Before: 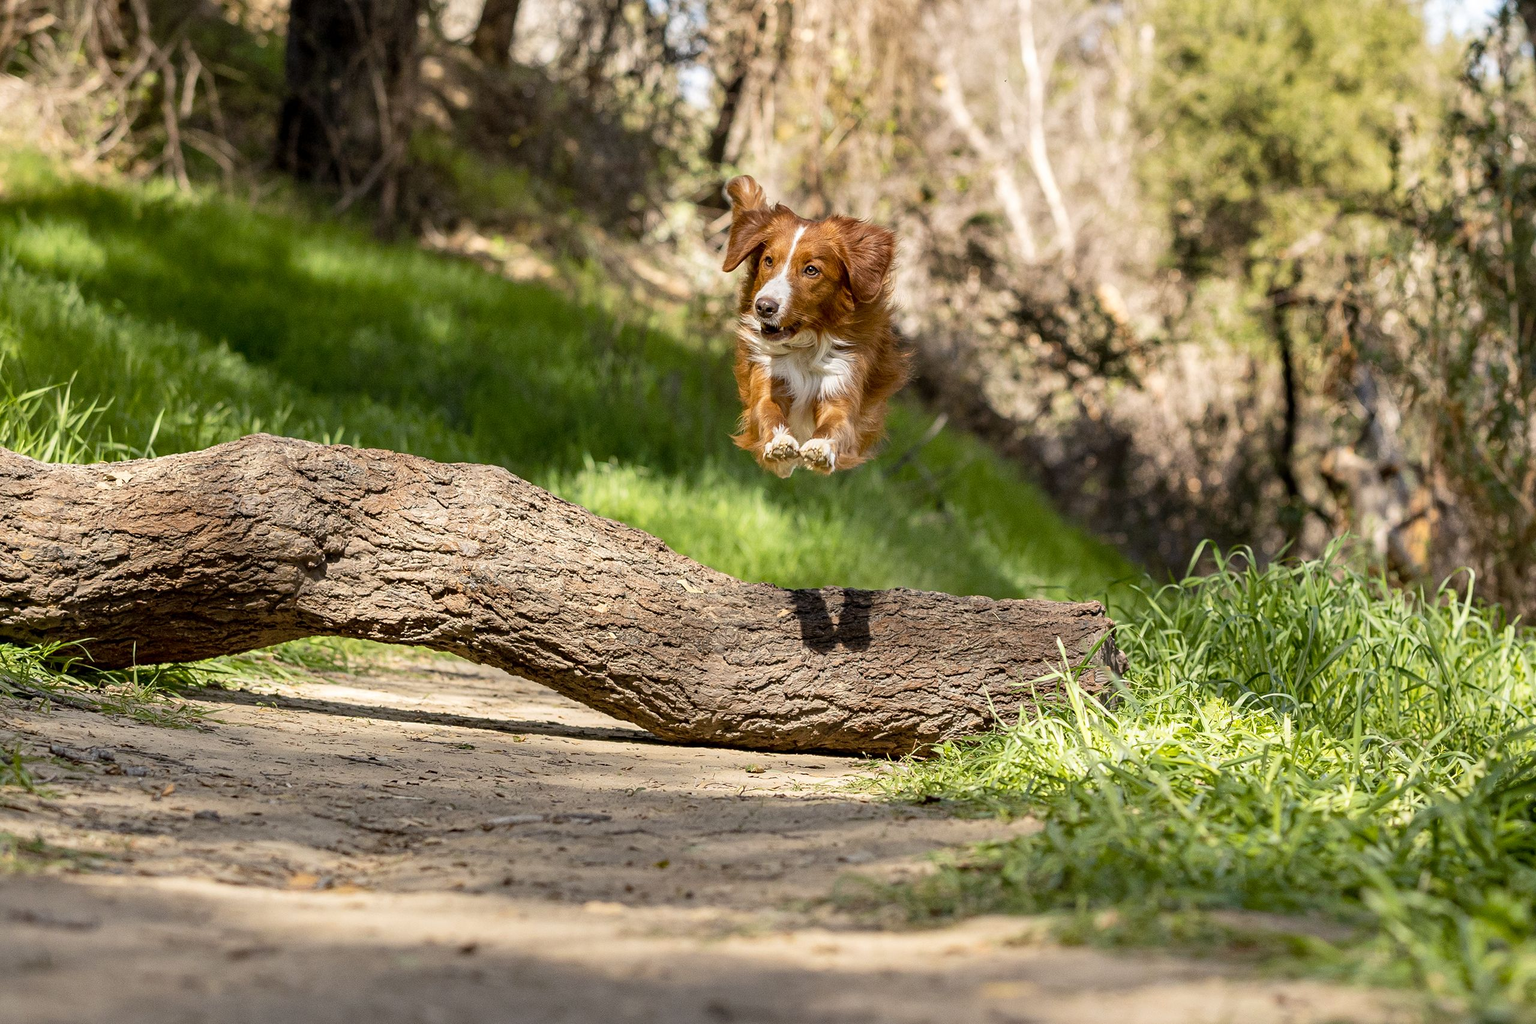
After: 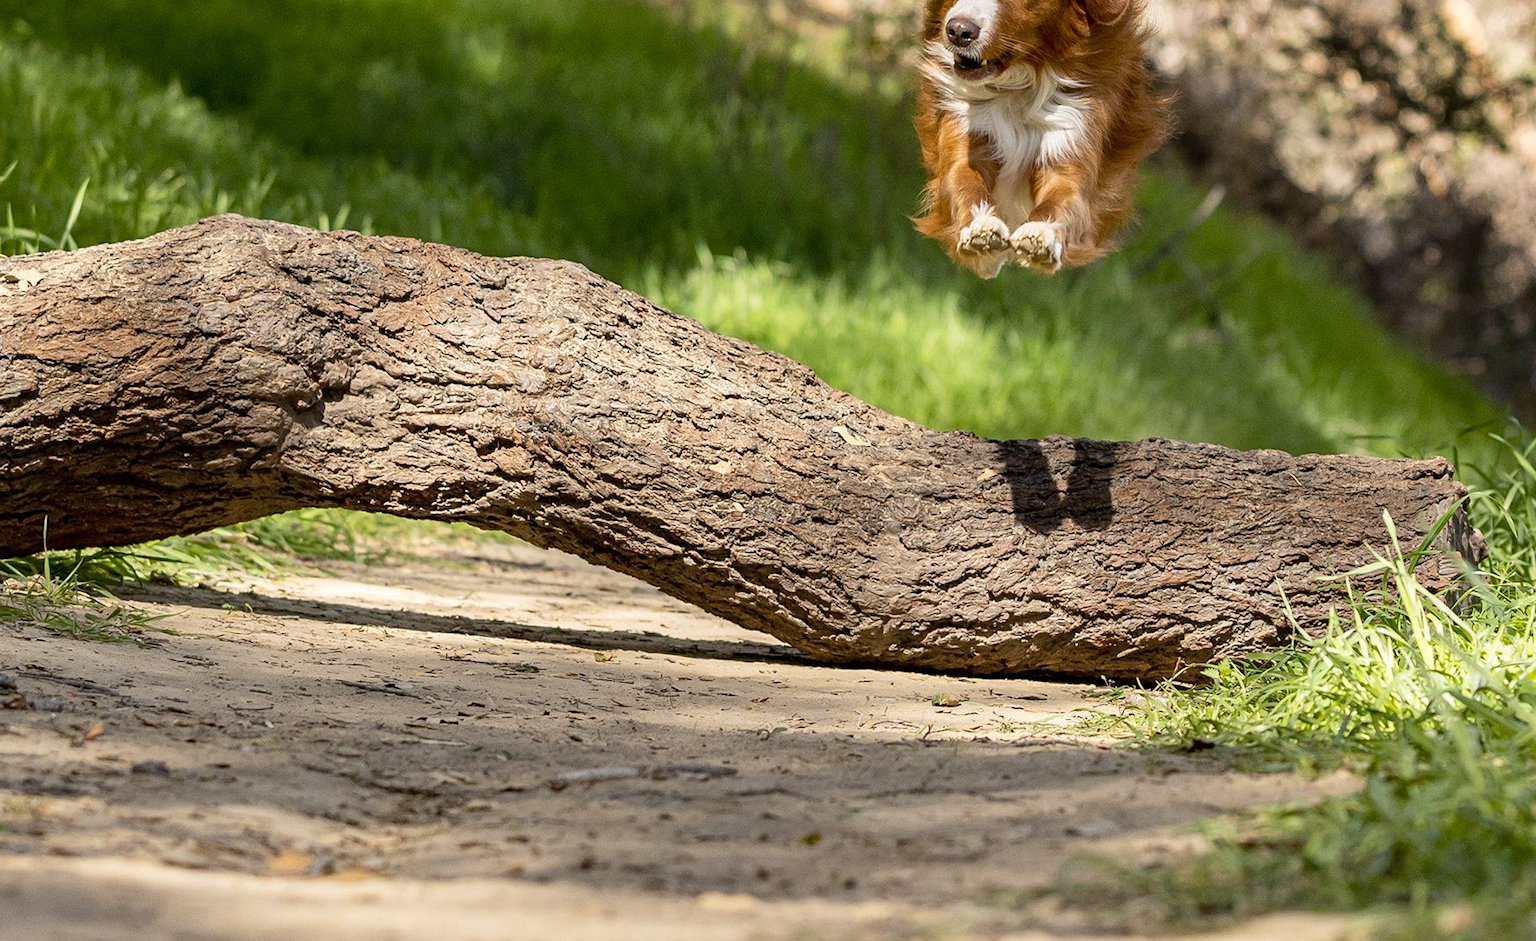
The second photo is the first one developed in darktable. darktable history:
crop: left 6.719%, top 27.933%, right 24.322%, bottom 8.614%
